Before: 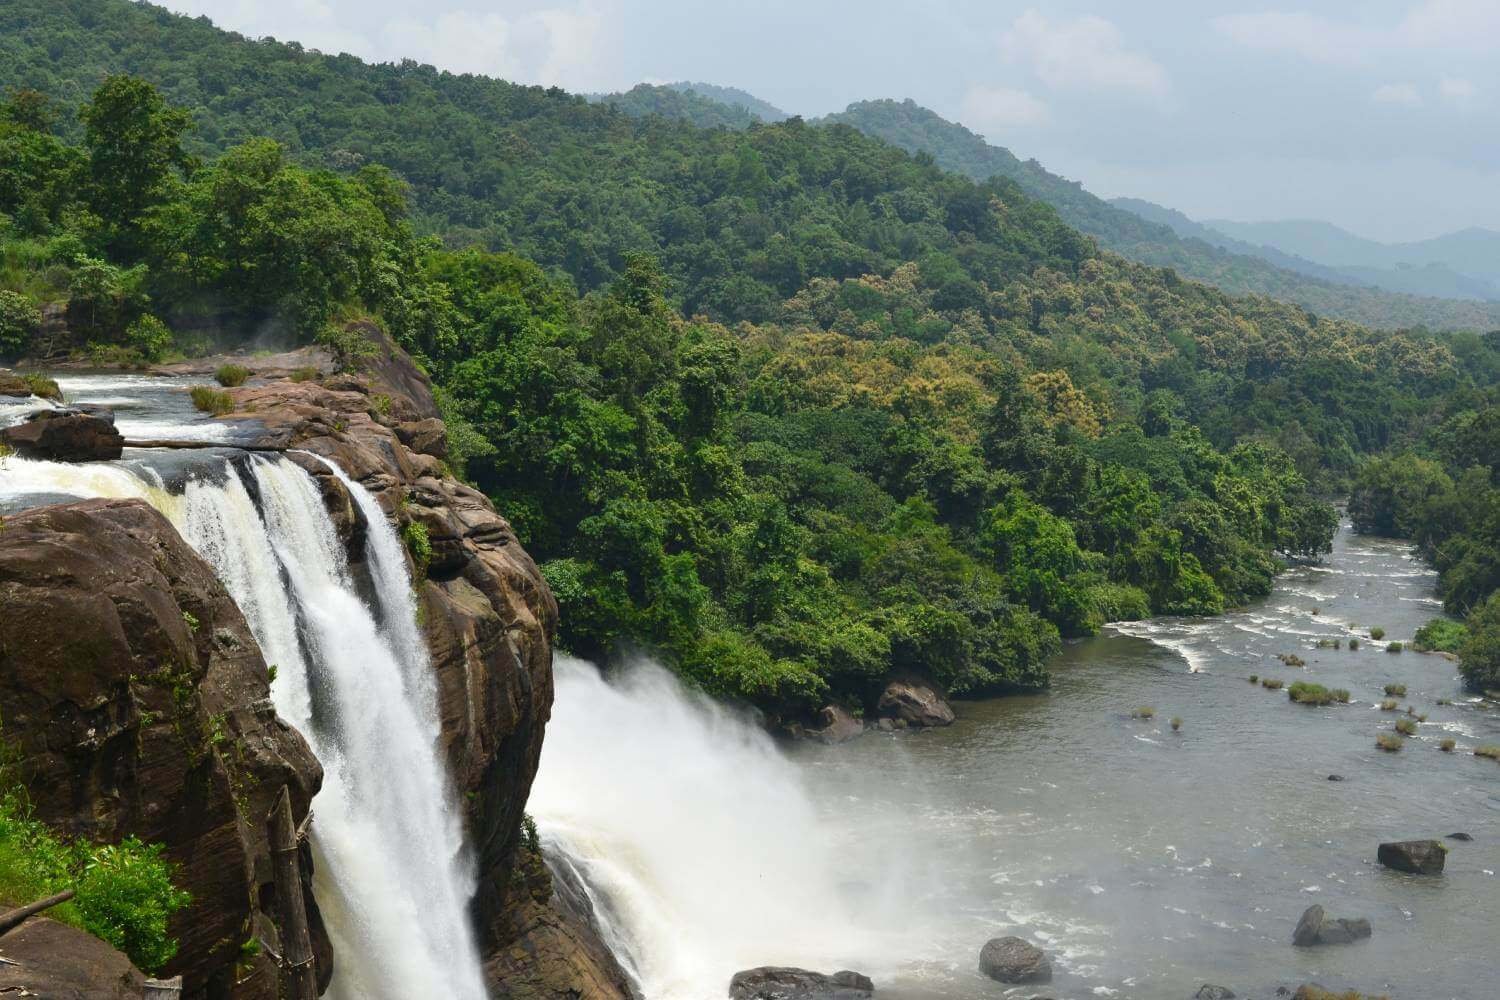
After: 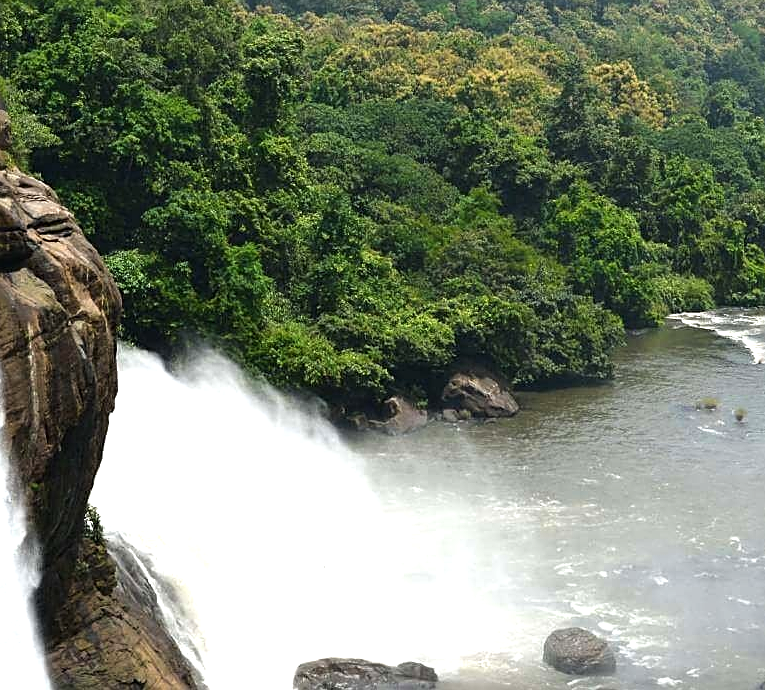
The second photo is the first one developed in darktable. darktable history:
sharpen: on, module defaults
tone equalizer: -8 EV -0.714 EV, -7 EV -0.693 EV, -6 EV -0.591 EV, -5 EV -0.383 EV, -3 EV 0.366 EV, -2 EV 0.6 EV, -1 EV 0.696 EV, +0 EV 0.769 EV
color zones: curves: ch0 [(0.068, 0.464) (0.25, 0.5) (0.48, 0.508) (0.75, 0.536) (0.886, 0.476) (0.967, 0.456)]; ch1 [(0.066, 0.456) (0.25, 0.5) (0.616, 0.508) (0.746, 0.56) (0.934, 0.444)]
crop and rotate: left 29.16%, top 31%, right 19.817%
